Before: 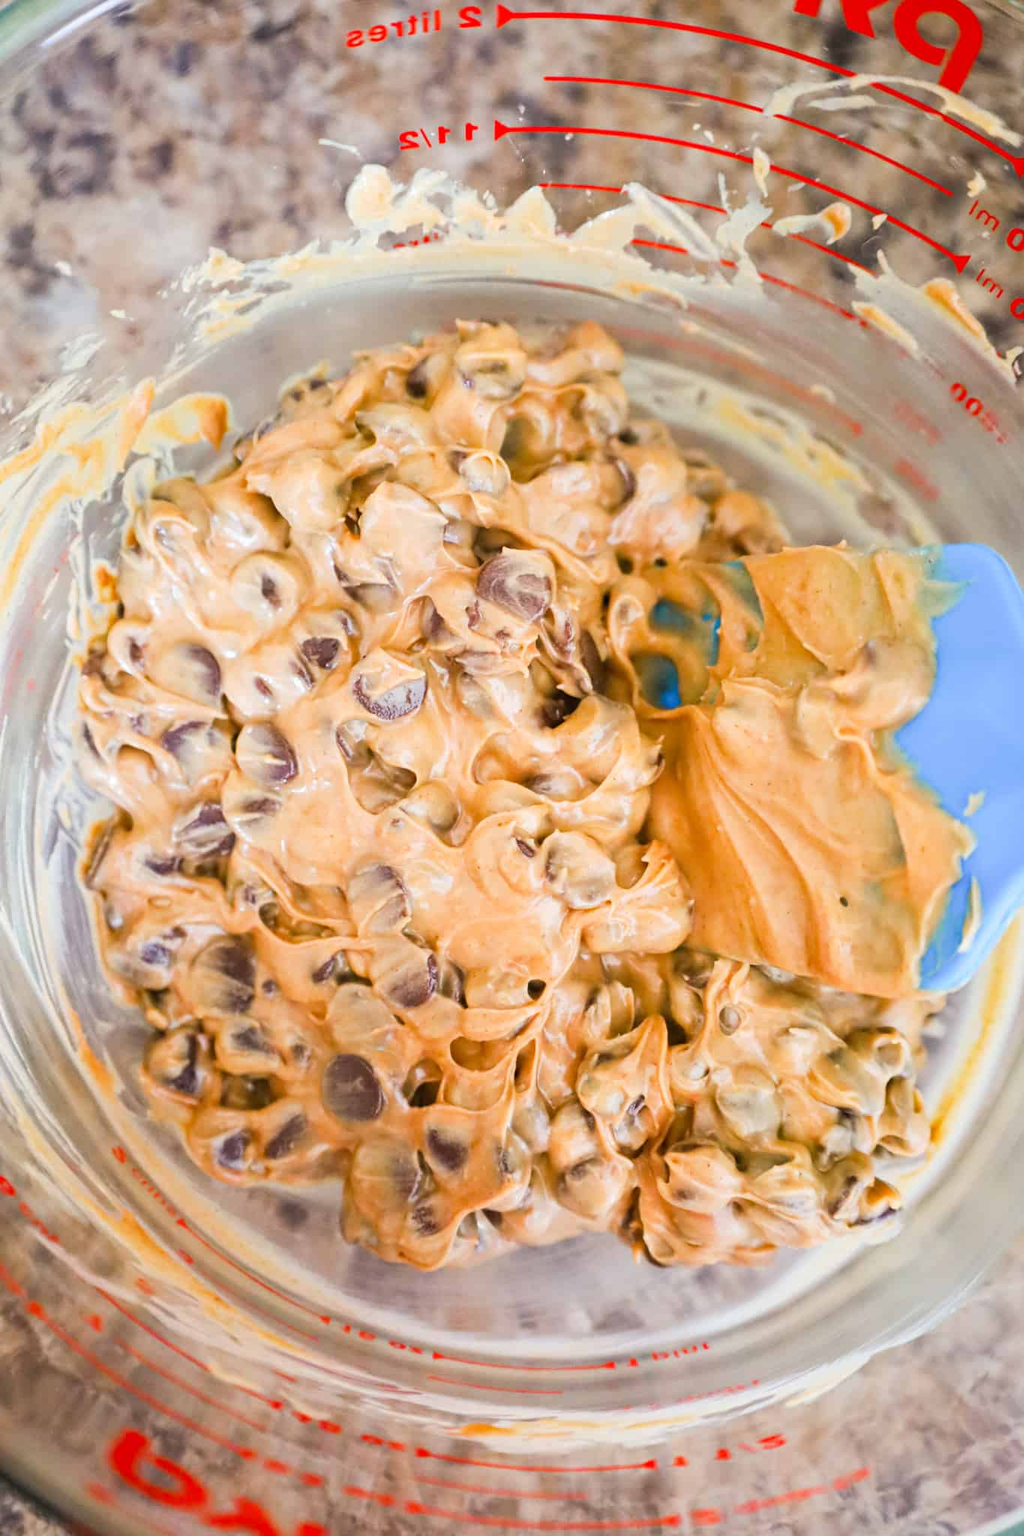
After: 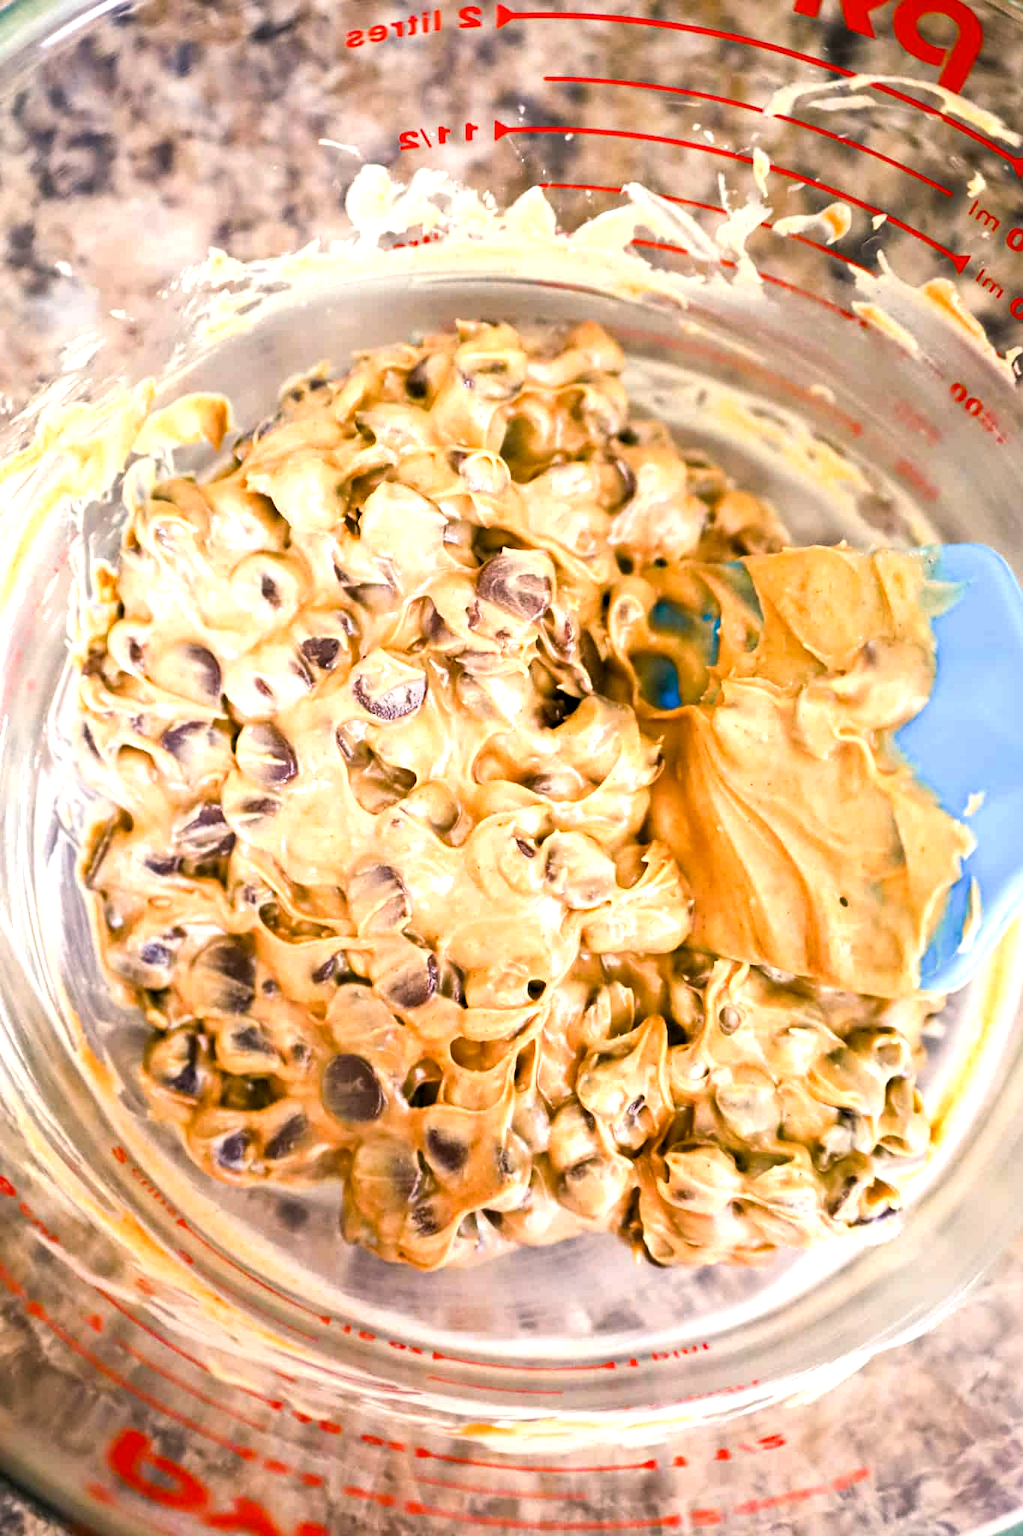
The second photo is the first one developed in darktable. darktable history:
color balance rgb: shadows lift › chroma 2%, shadows lift › hue 185.64°, power › luminance 1.48%, highlights gain › chroma 3%, highlights gain › hue 54.51°, global offset › luminance -0.4%, perceptual saturation grading › highlights -18.47%, perceptual saturation grading › mid-tones 6.62%, perceptual saturation grading › shadows 28.22%, perceptual brilliance grading › highlights 15.68%, perceptual brilliance grading › shadows -14.29%, global vibrance 25.96%, contrast 6.45%
levels: mode automatic, black 0.023%, white 99.97%, levels [0.062, 0.494, 0.925]
